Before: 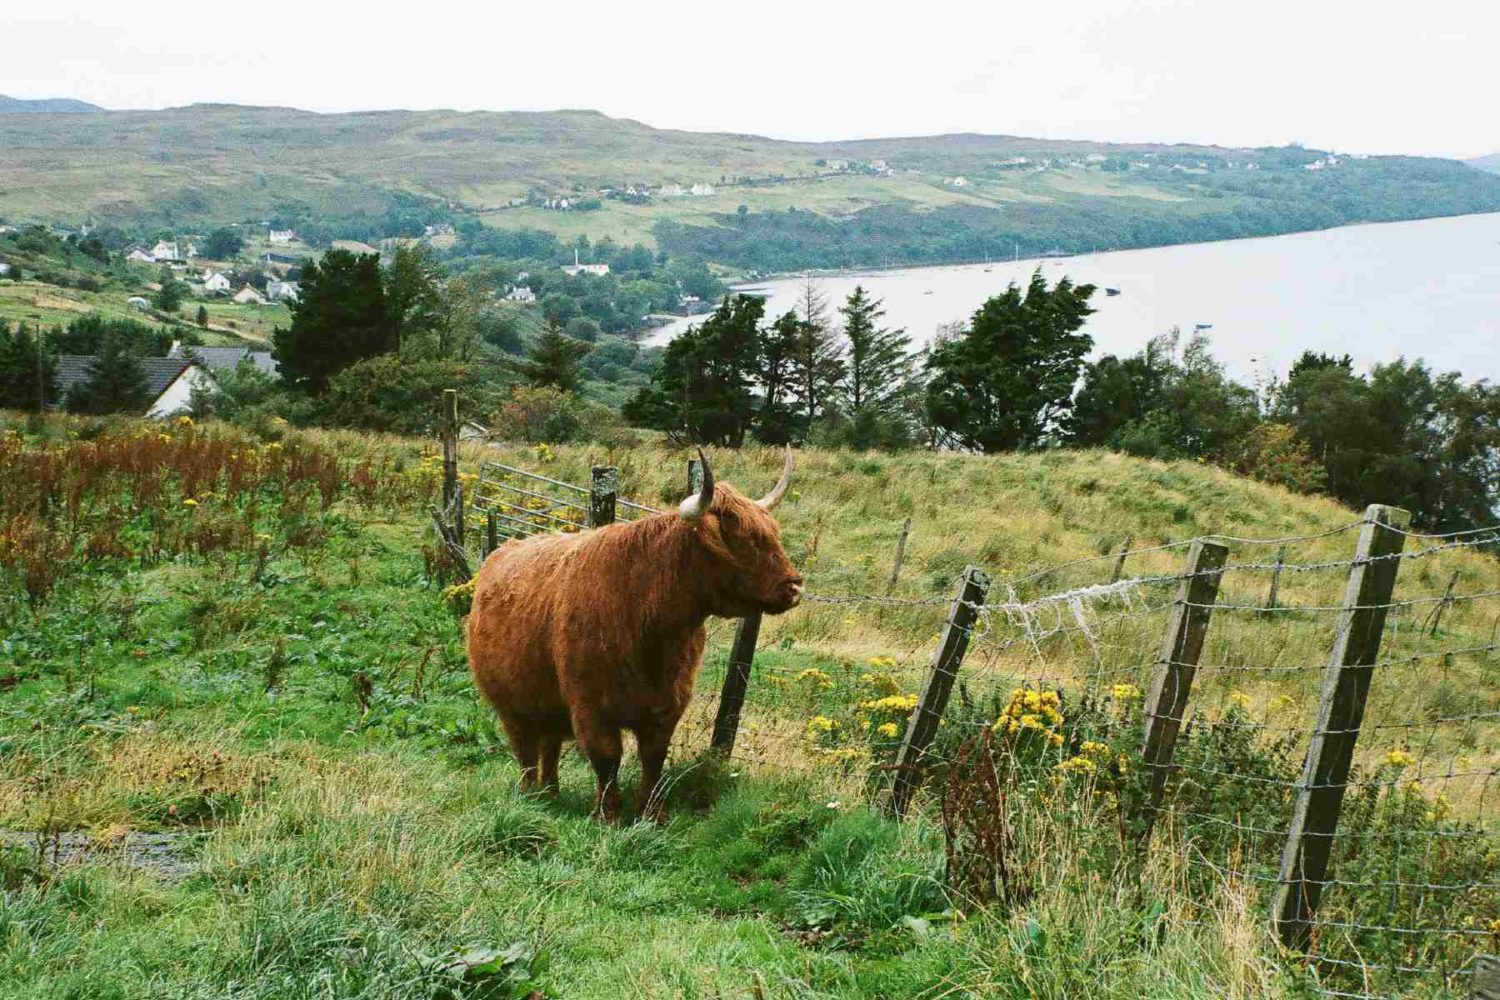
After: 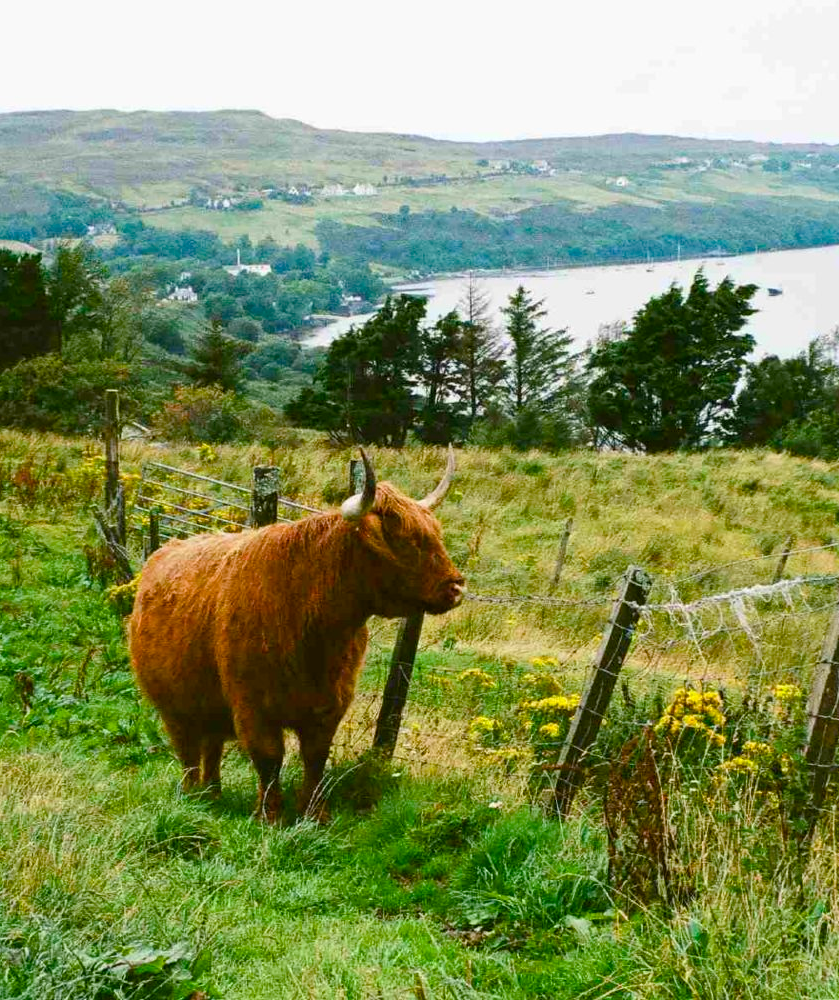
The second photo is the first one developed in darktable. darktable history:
crop and rotate: left 22.56%, right 21.464%
color balance rgb: linear chroma grading › global chroma 14.902%, perceptual saturation grading › global saturation 20%, perceptual saturation grading › highlights -25.807%, perceptual saturation grading › shadows 24.192%, global vibrance 20%
